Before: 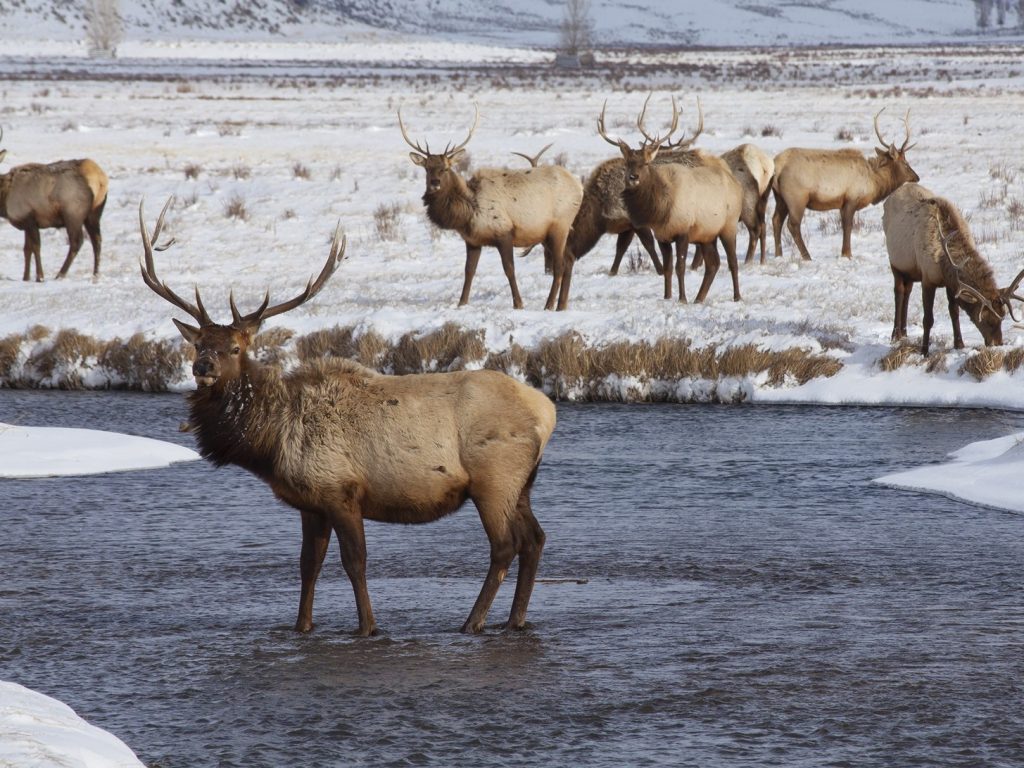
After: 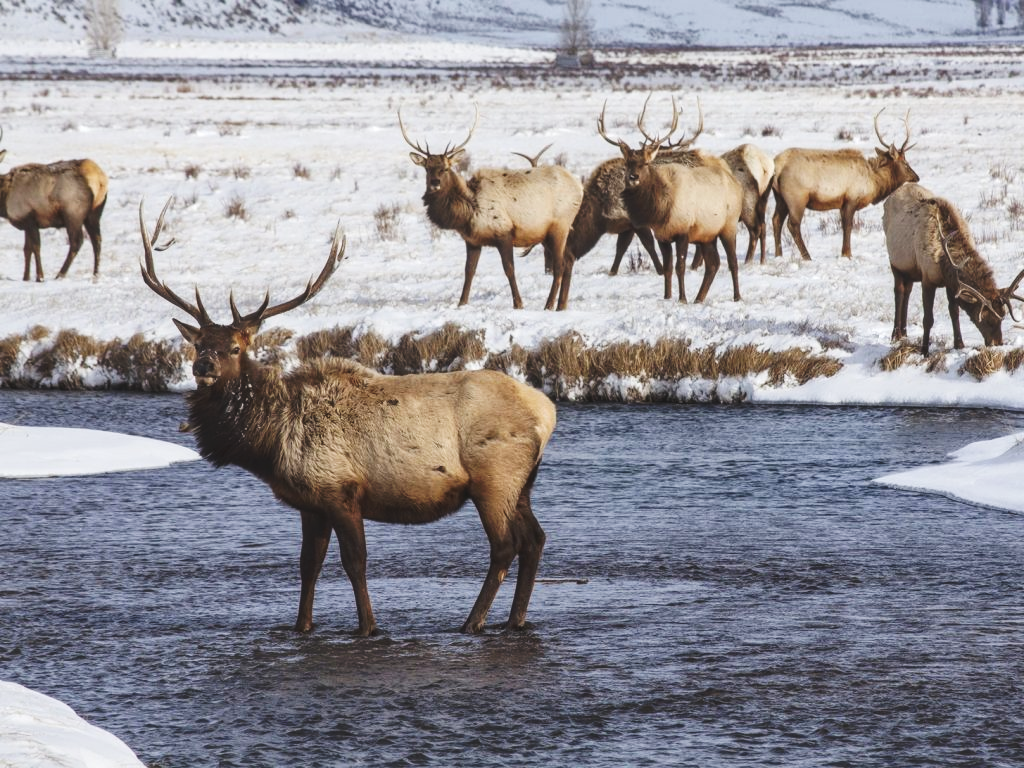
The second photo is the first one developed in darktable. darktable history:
local contrast: on, module defaults
tone curve: curves: ch0 [(0, 0) (0.003, 0.077) (0.011, 0.089) (0.025, 0.105) (0.044, 0.122) (0.069, 0.134) (0.1, 0.151) (0.136, 0.171) (0.177, 0.198) (0.224, 0.23) (0.277, 0.273) (0.335, 0.343) (0.399, 0.422) (0.468, 0.508) (0.543, 0.601) (0.623, 0.695) (0.709, 0.782) (0.801, 0.866) (0.898, 0.934) (1, 1)], preserve colors none
